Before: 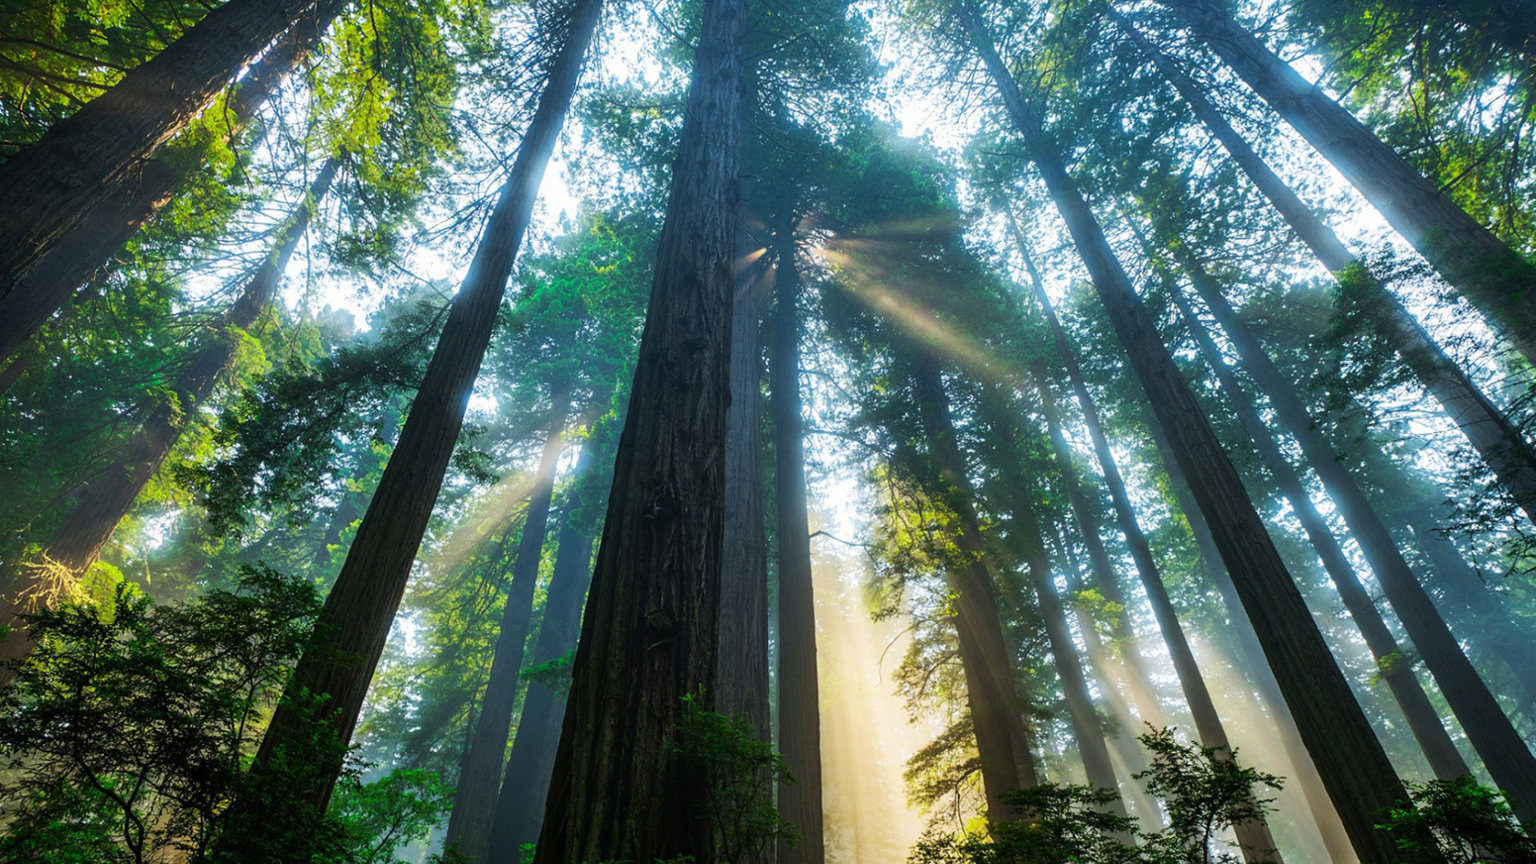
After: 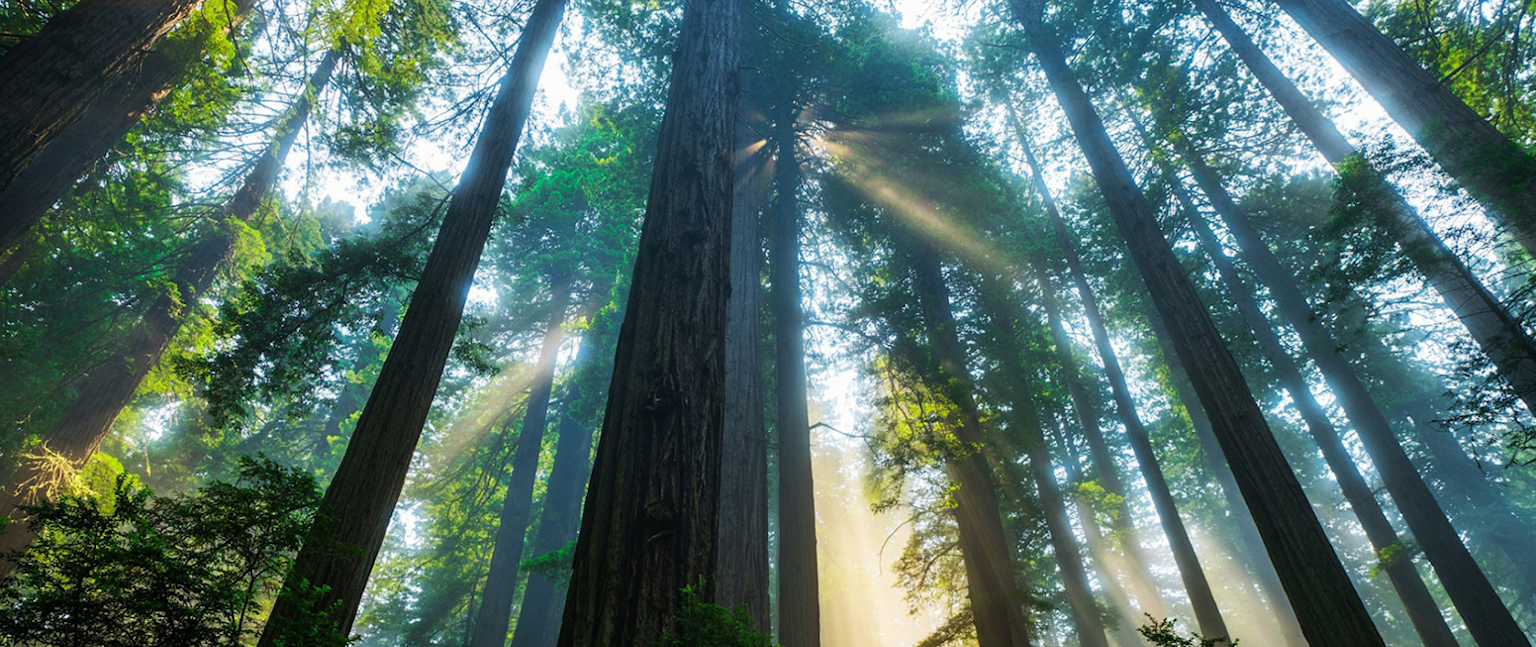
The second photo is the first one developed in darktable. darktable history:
crop and rotate: top 12.607%, bottom 12.421%
